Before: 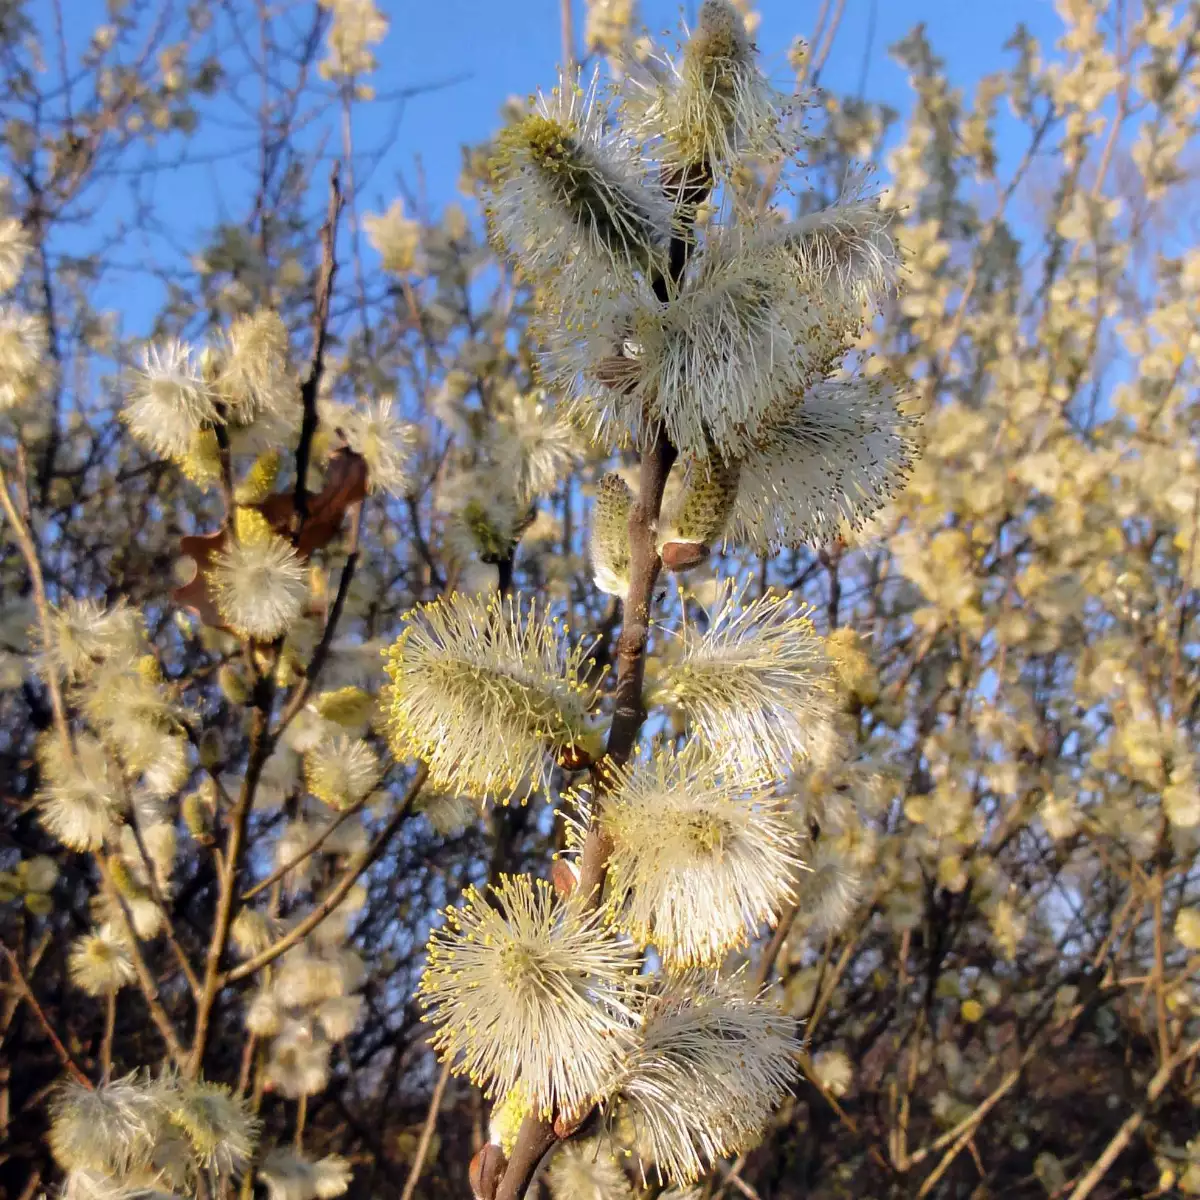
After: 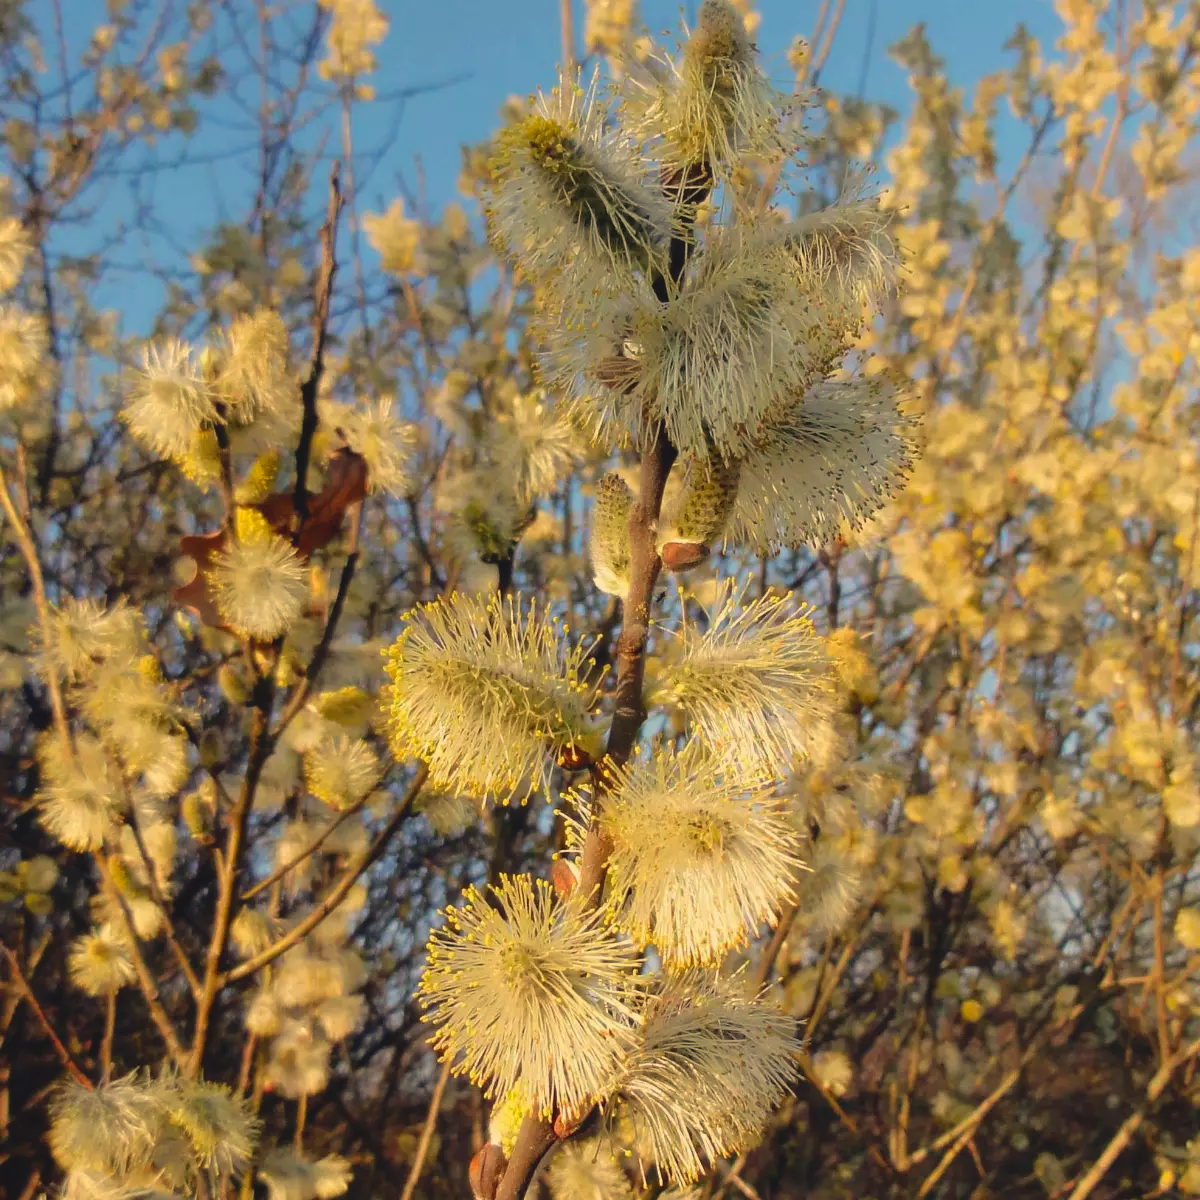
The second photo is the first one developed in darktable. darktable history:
white balance: red 1.08, blue 0.791
lowpass: radius 0.1, contrast 0.85, saturation 1.1, unbound 0
